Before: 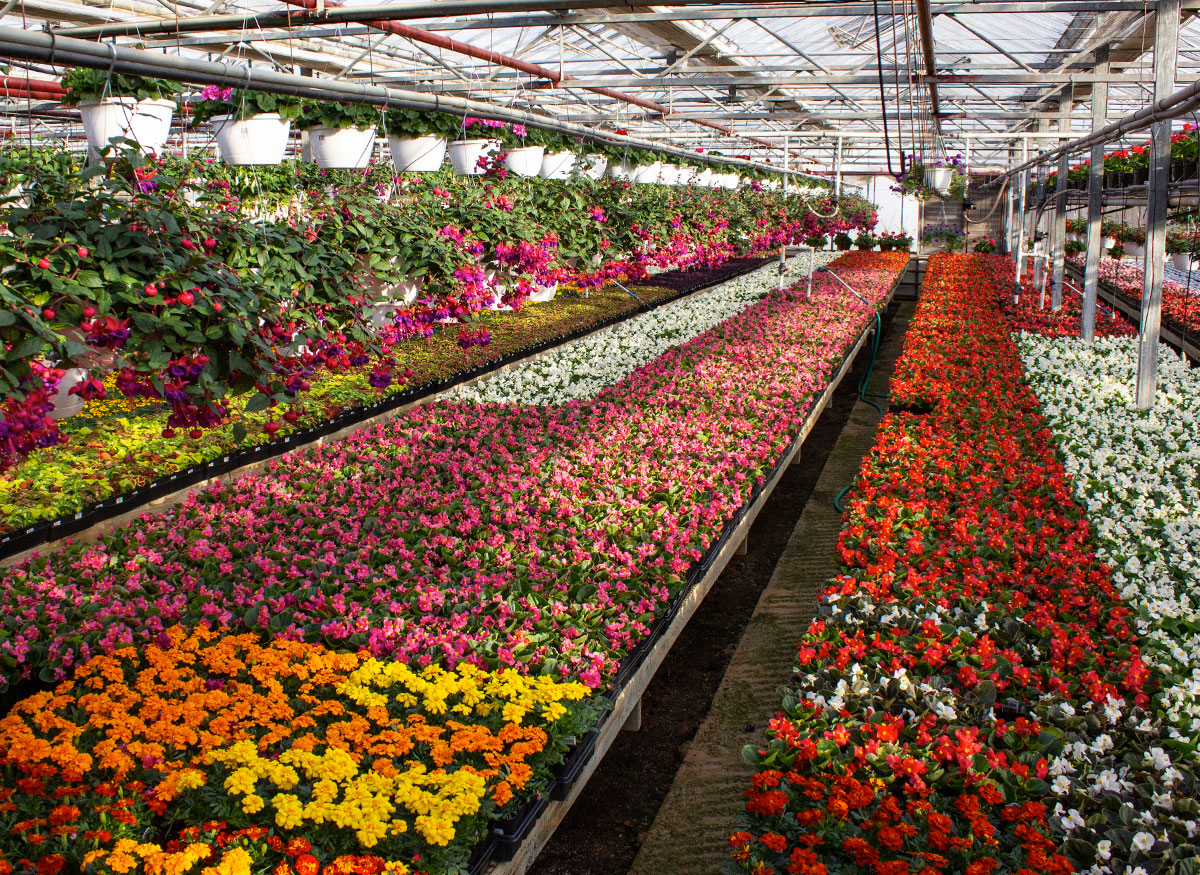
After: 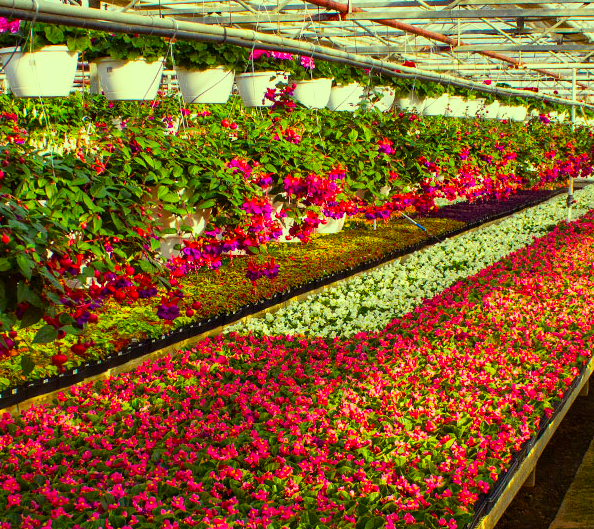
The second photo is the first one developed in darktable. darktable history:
color correction: highlights a* 1.45, highlights b* 18.31
color balance rgb: shadows lift › luminance -20.06%, power › chroma 0.663%, power › hue 60°, highlights gain › luminance 15.29%, highlights gain › chroma 7.036%, highlights gain › hue 124.81°, linear chroma grading › global chroma 49.629%, perceptual saturation grading › global saturation 19.97%, contrast -10.553%
crop: left 17.719%, top 7.846%, right 32.722%, bottom 31.692%
